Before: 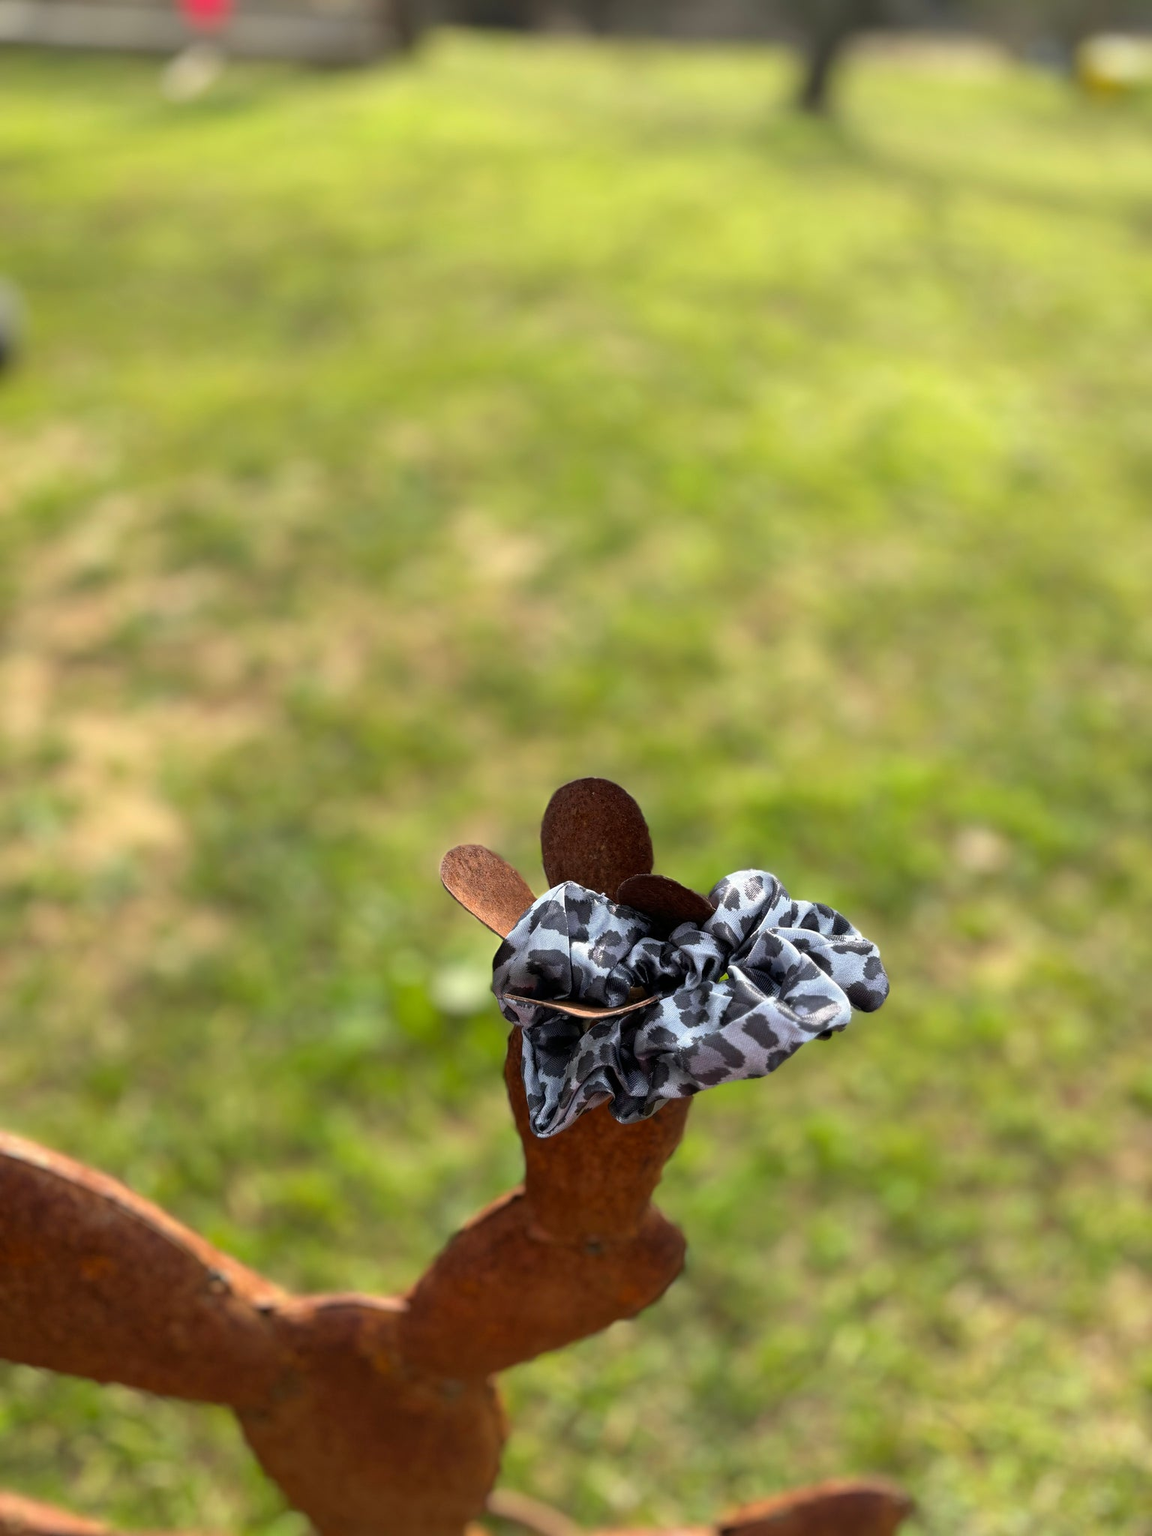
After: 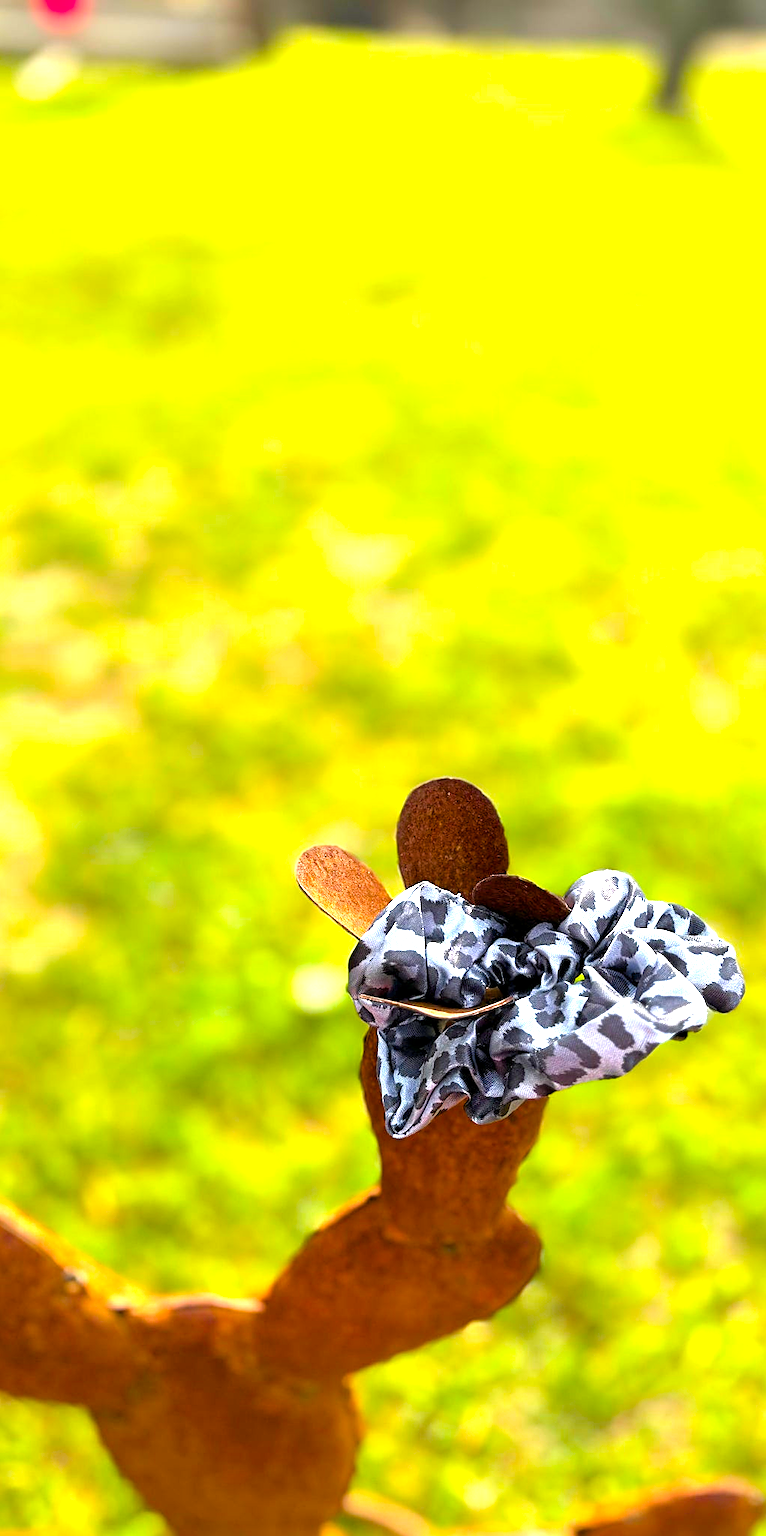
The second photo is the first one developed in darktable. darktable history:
sharpen: on, module defaults
color balance rgb: linear chroma grading › shadows 10.198%, linear chroma grading › highlights 8.914%, linear chroma grading › global chroma 15.143%, linear chroma grading › mid-tones 14.666%, perceptual saturation grading › global saturation 25.12%
exposure: black level correction 0.001, exposure 1.398 EV, compensate exposure bias true, compensate highlight preservation false
crop and rotate: left 12.6%, right 20.899%
